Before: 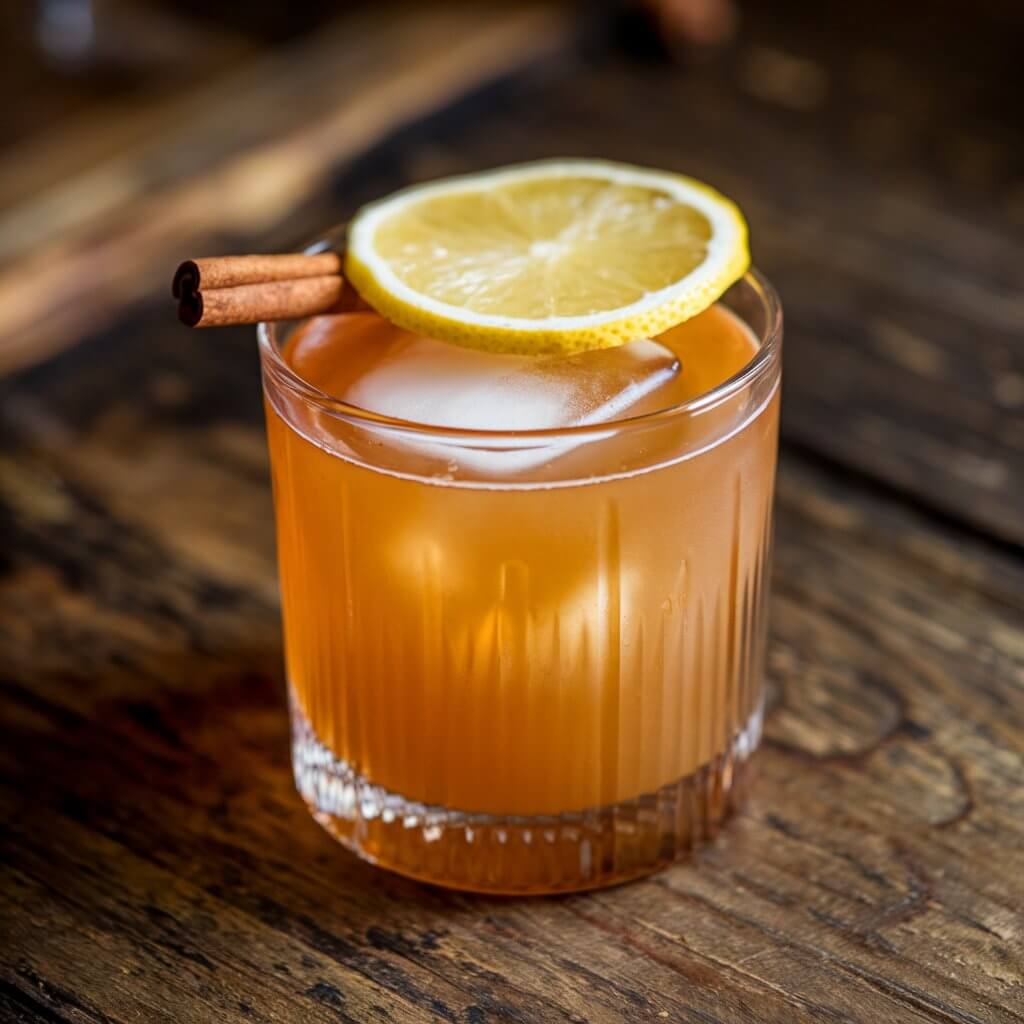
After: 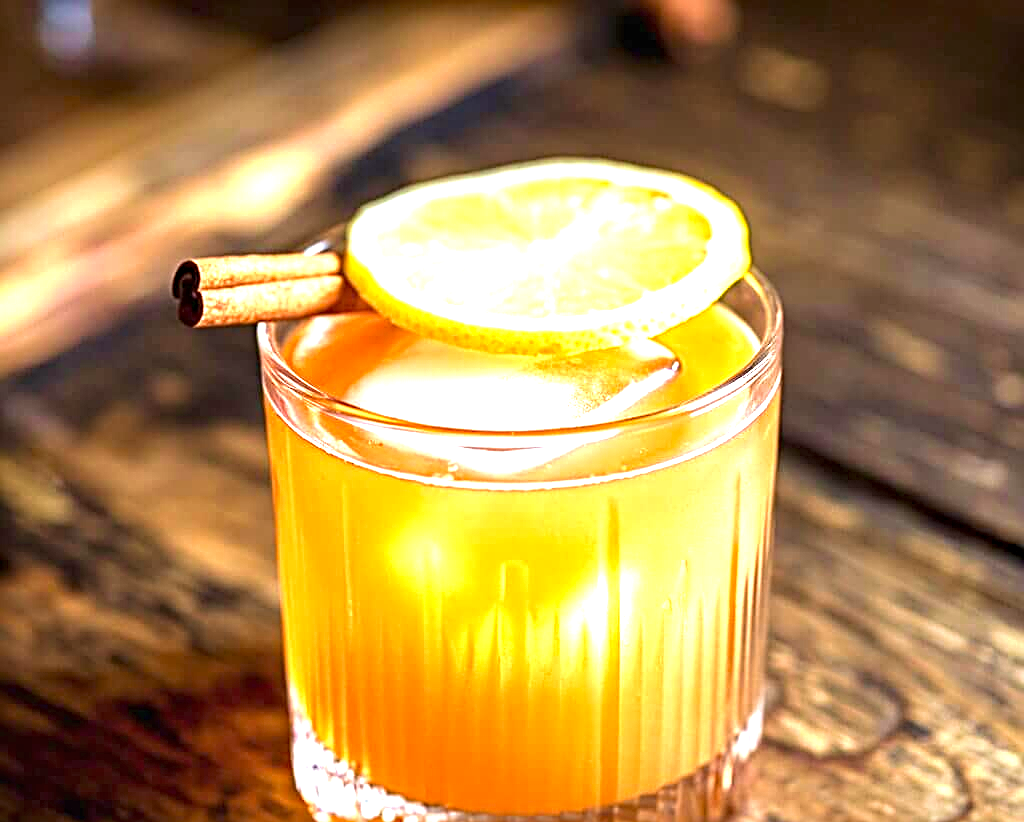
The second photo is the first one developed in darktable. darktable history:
crop: bottom 19.655%
sharpen: radius 2.709, amount 0.667
exposure: black level correction 0, exposure 1.971 EV, compensate exposure bias true, compensate highlight preservation false
haze removal: compatibility mode true, adaptive false
velvia: on, module defaults
